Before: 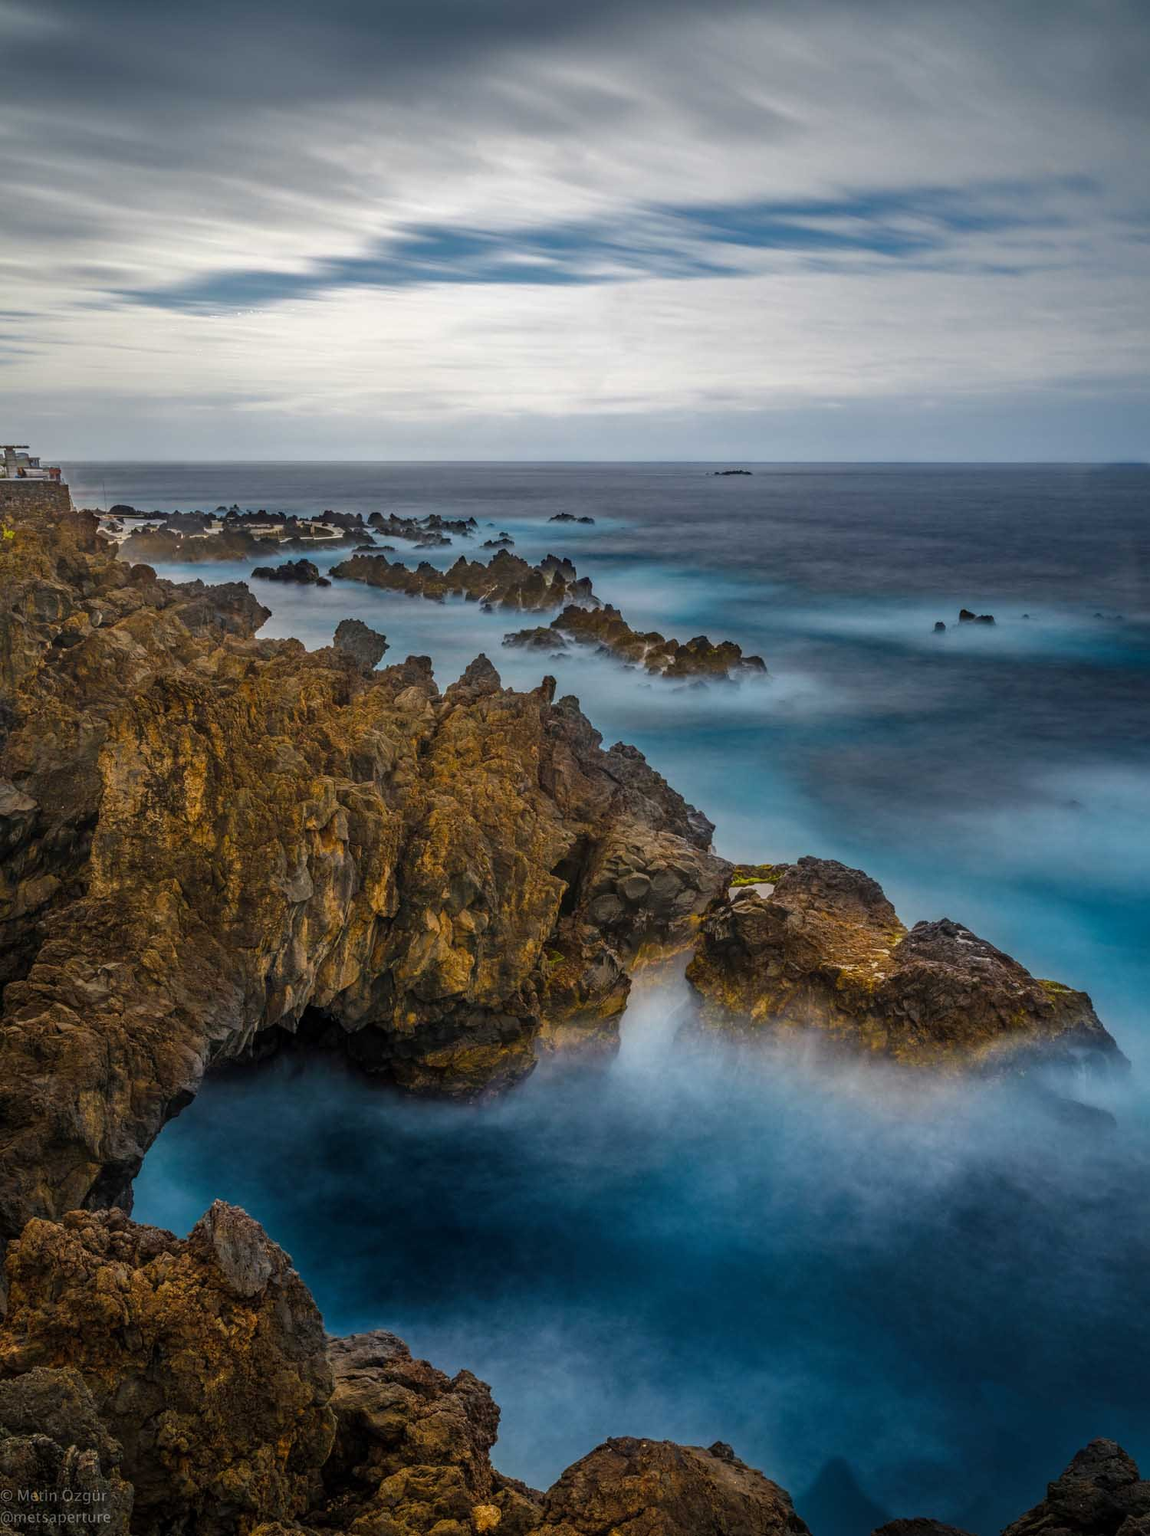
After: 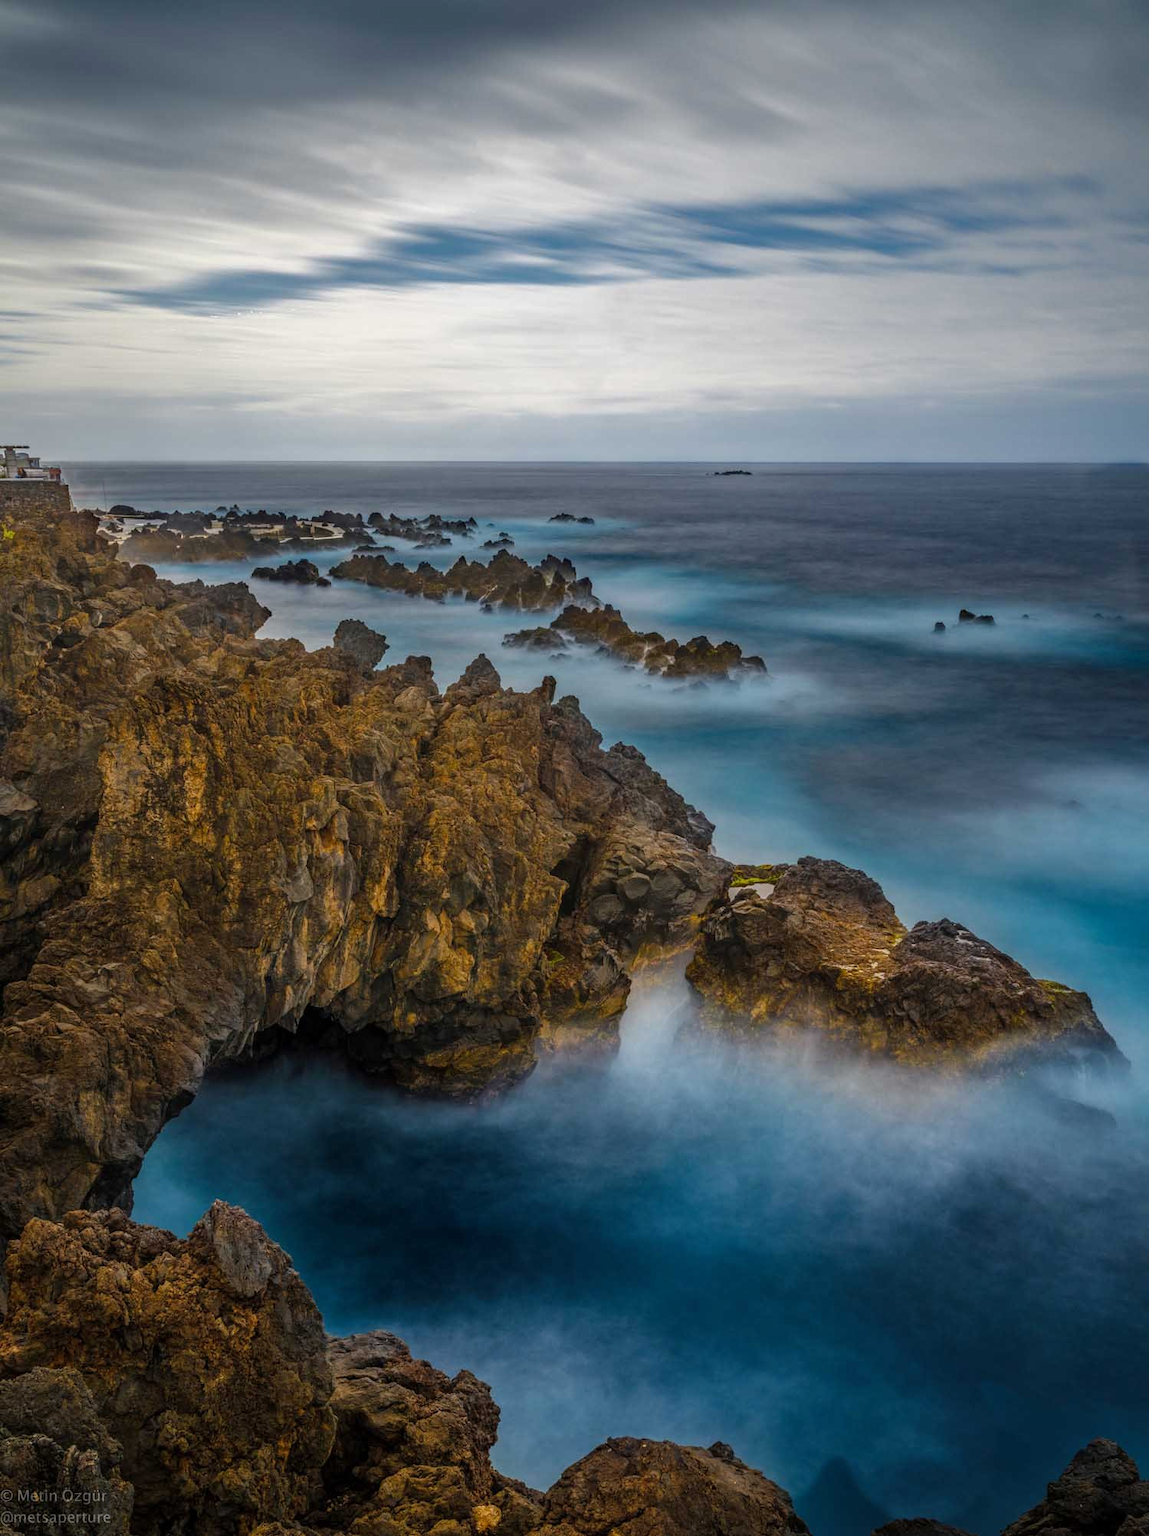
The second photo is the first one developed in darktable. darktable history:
exposure: exposure -0.055 EV, compensate highlight preservation false
